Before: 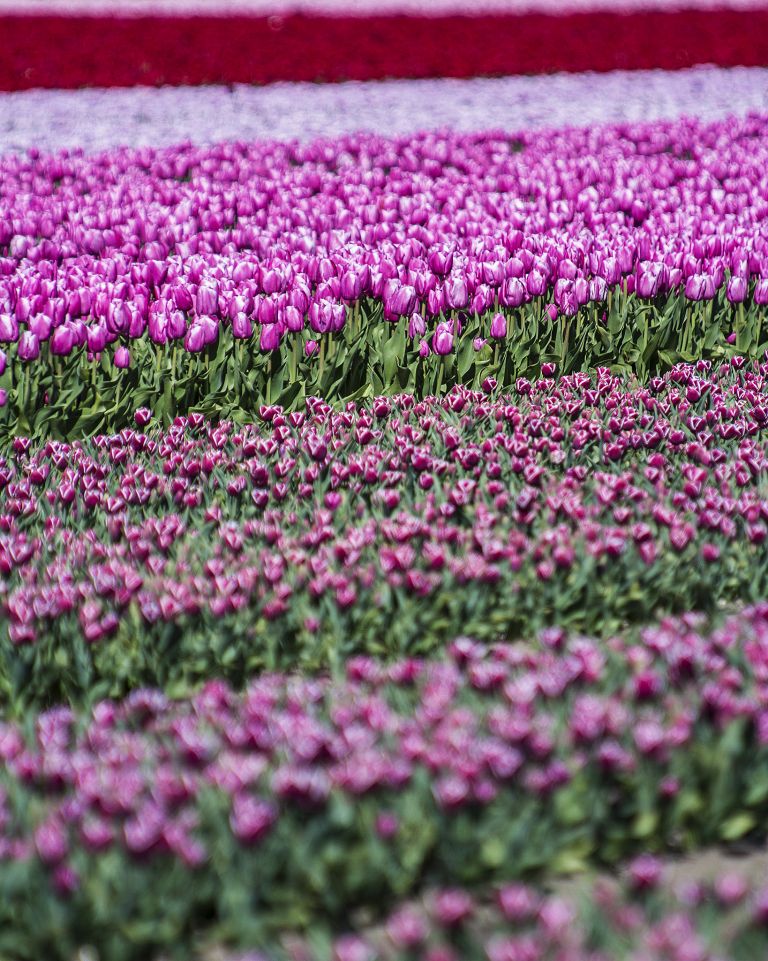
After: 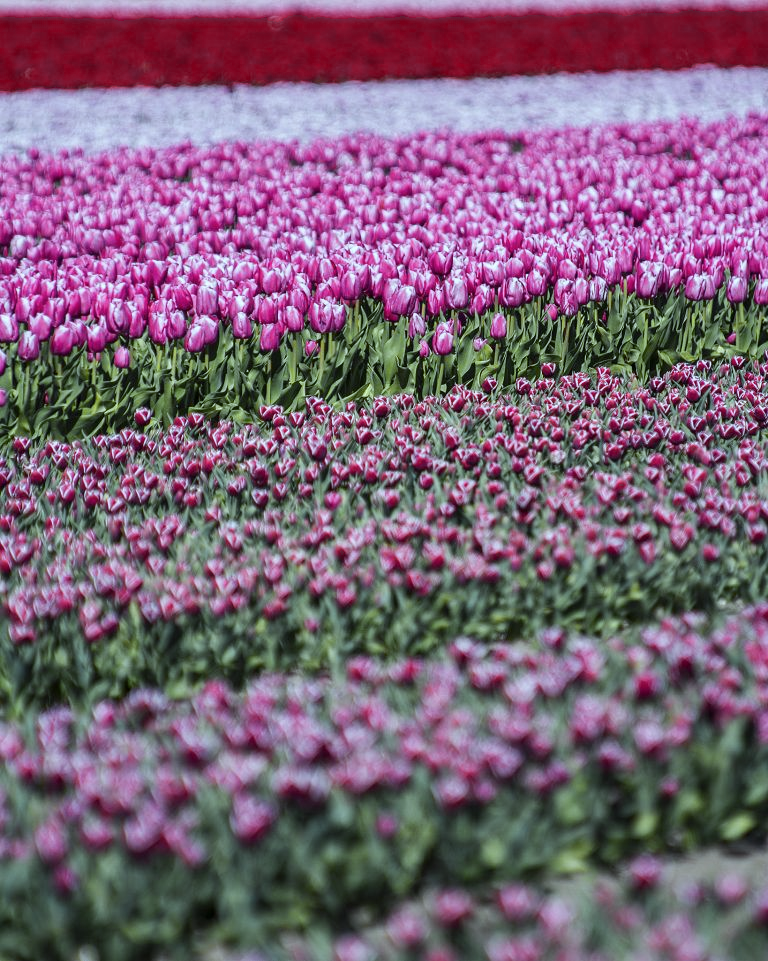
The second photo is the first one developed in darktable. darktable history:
color correction: highlights a* -10.07, highlights b* -9.93
color zones: curves: ch0 [(0, 0.511) (0.143, 0.531) (0.286, 0.56) (0.429, 0.5) (0.571, 0.5) (0.714, 0.5) (0.857, 0.5) (1, 0.5)]; ch1 [(0, 0.525) (0.143, 0.705) (0.286, 0.715) (0.429, 0.35) (0.571, 0.35) (0.714, 0.35) (0.857, 0.4) (1, 0.4)]; ch2 [(0, 0.572) (0.143, 0.512) (0.286, 0.473) (0.429, 0.45) (0.571, 0.5) (0.714, 0.5) (0.857, 0.518) (1, 0.518)]
